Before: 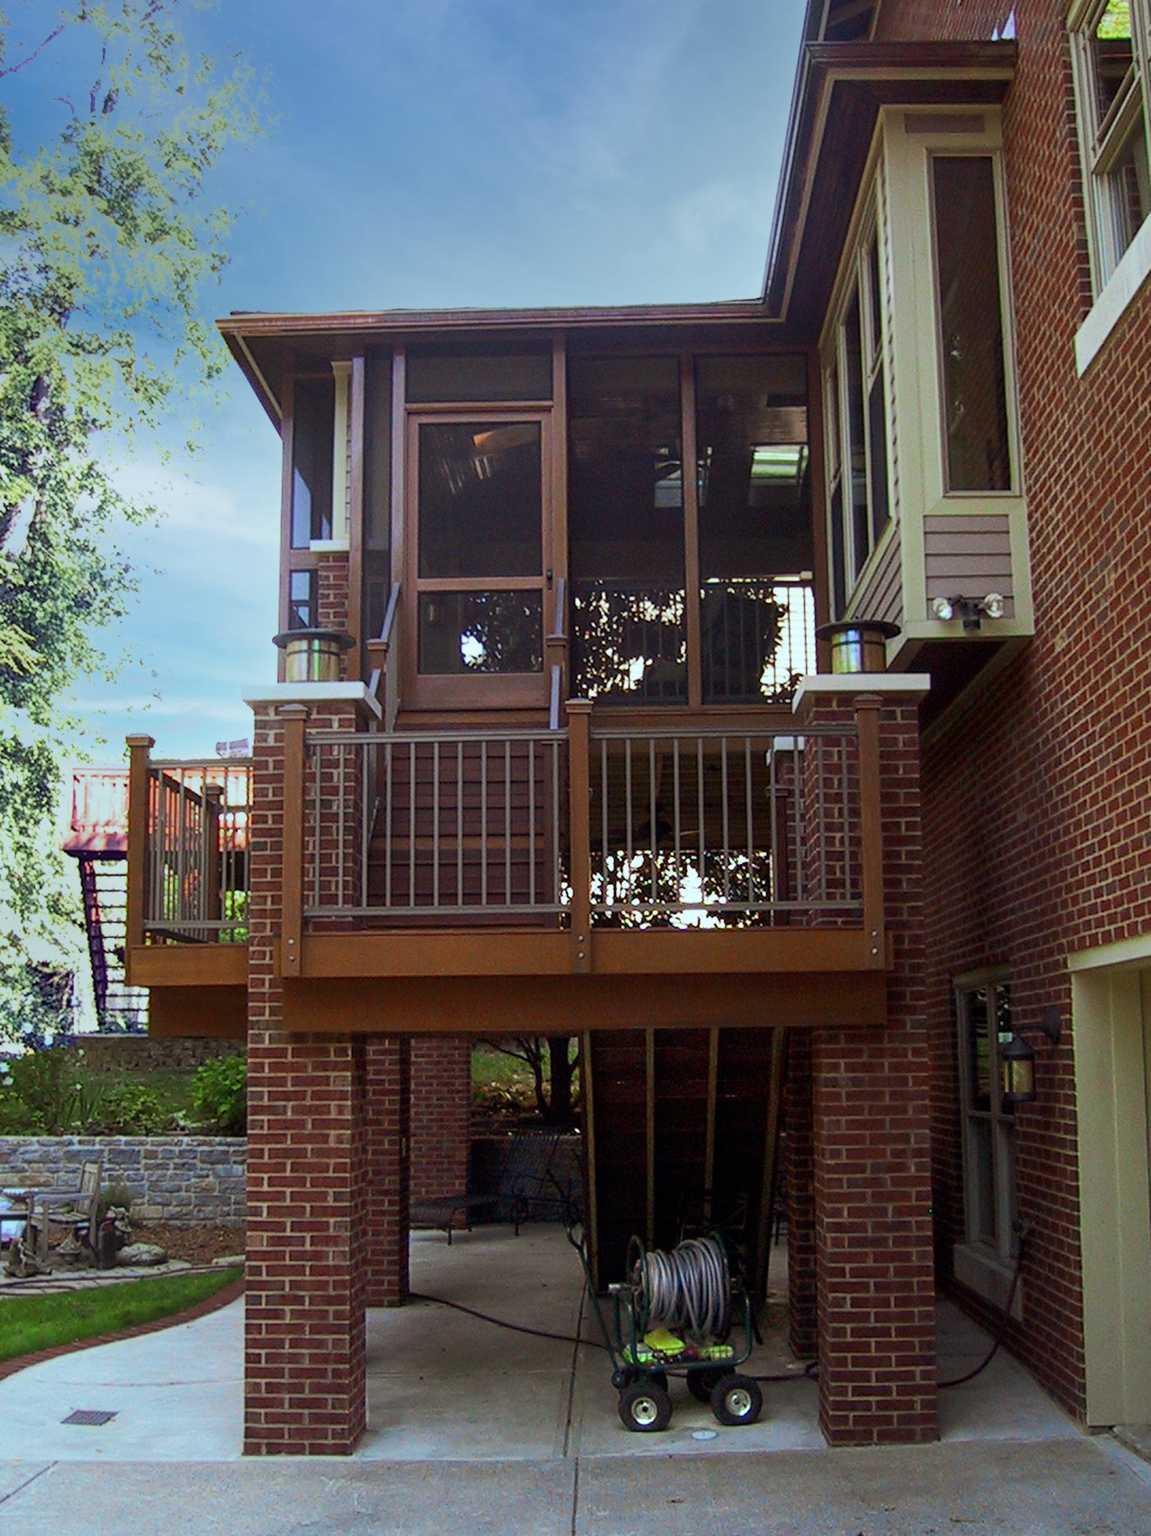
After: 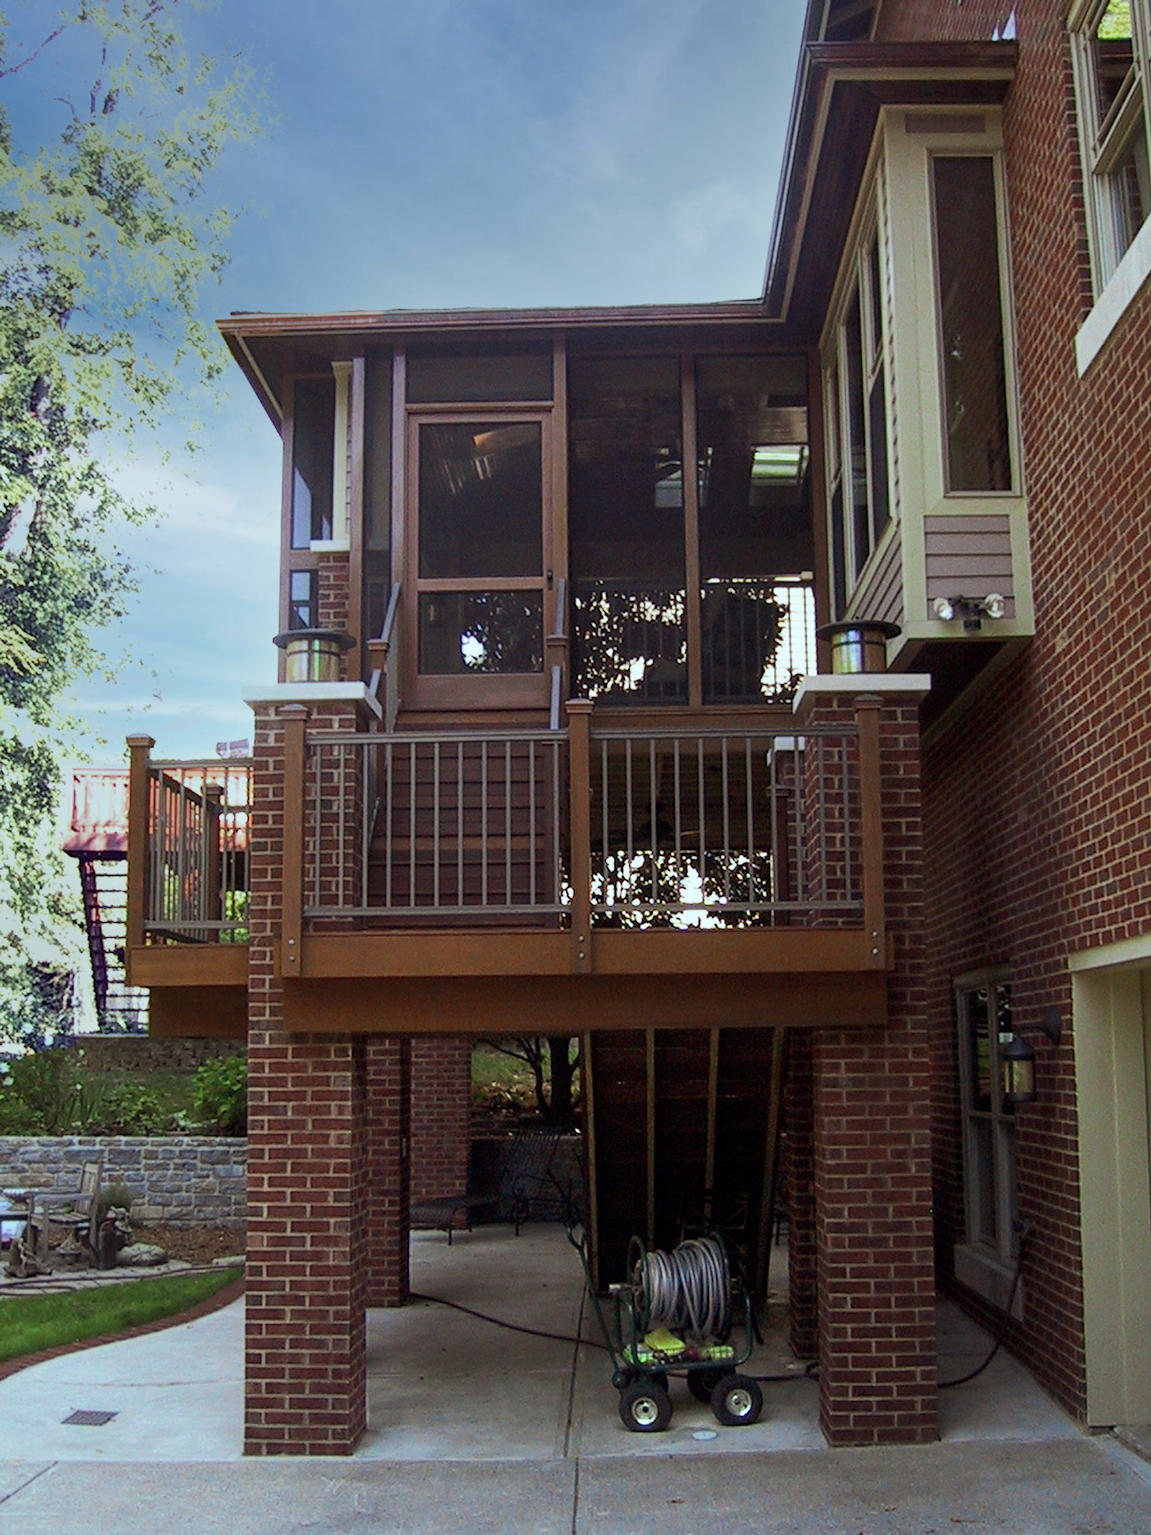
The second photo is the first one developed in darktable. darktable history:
contrast brightness saturation: saturation -0.171
